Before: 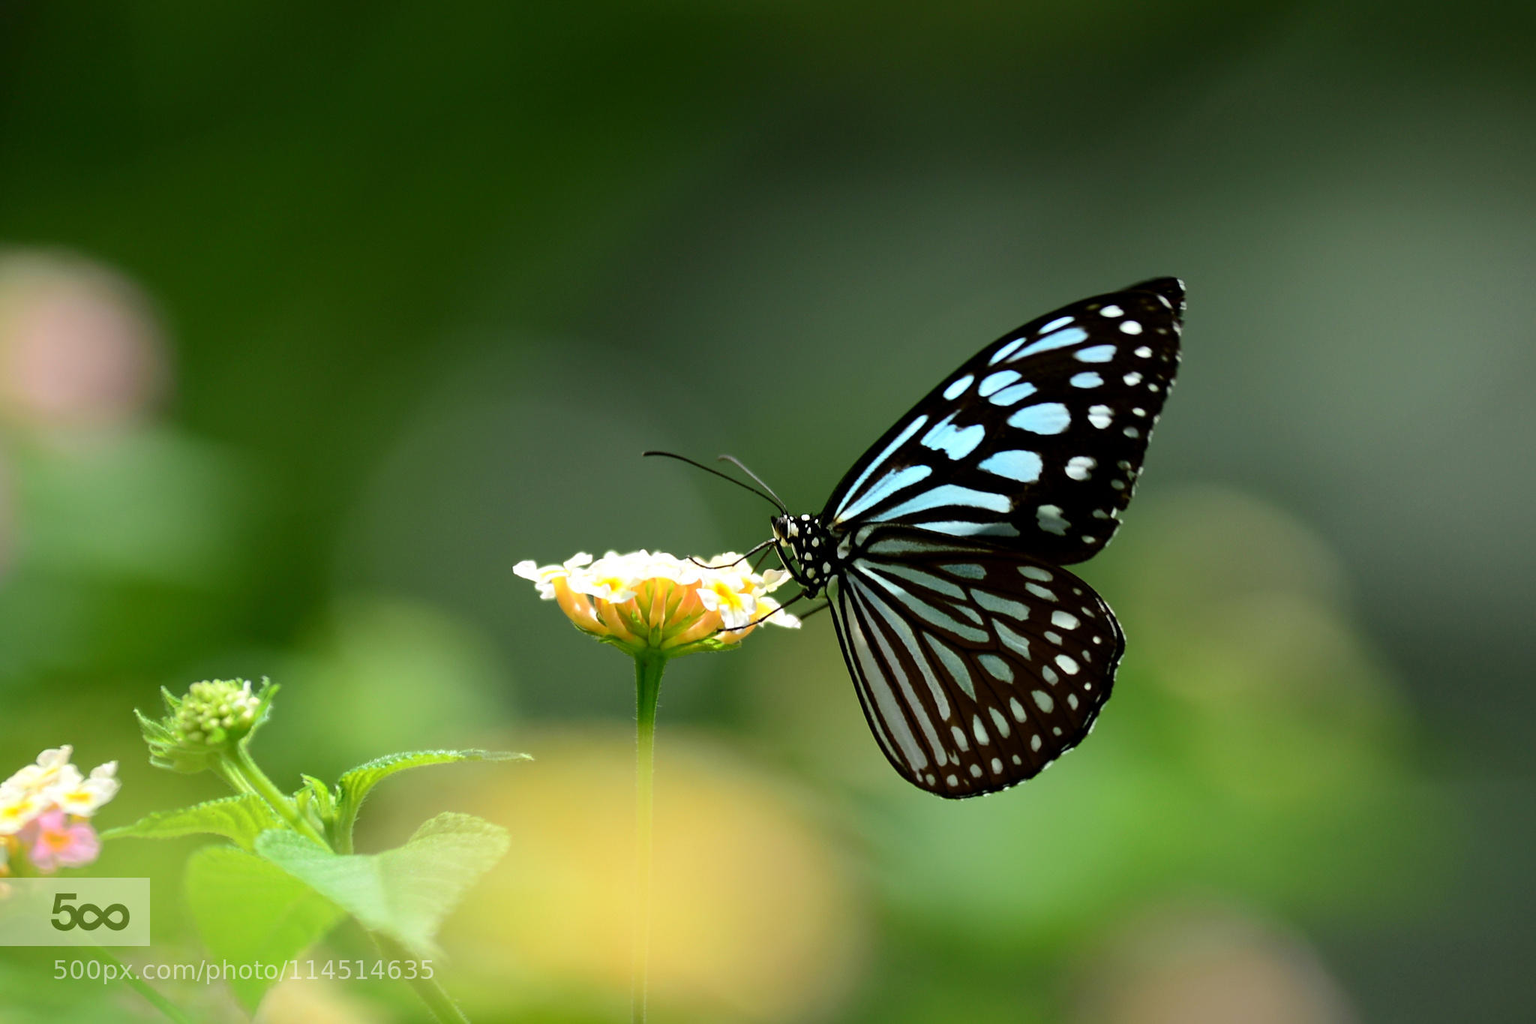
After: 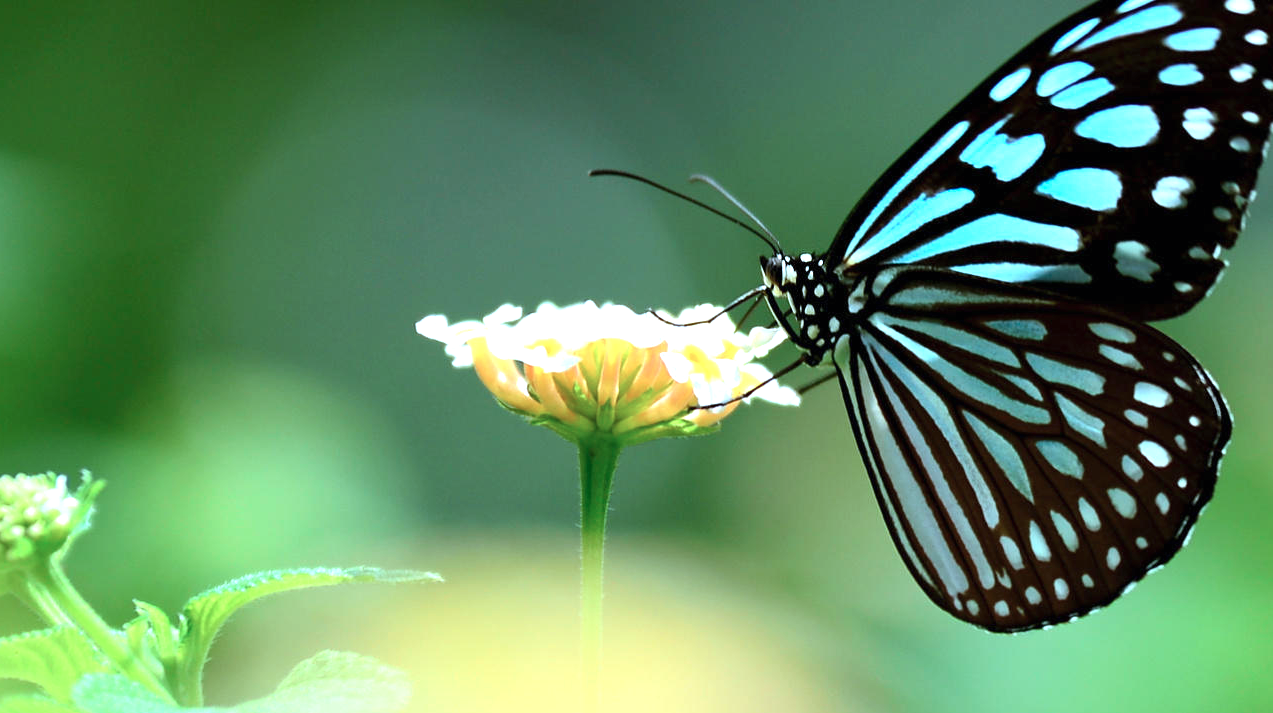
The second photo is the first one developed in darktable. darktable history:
crop: left 13.132%, top 31.712%, right 24.67%, bottom 16.001%
color correction: highlights a* -8.72, highlights b* -23.48
exposure: black level correction 0, exposure 0.69 EV, compensate highlight preservation false
